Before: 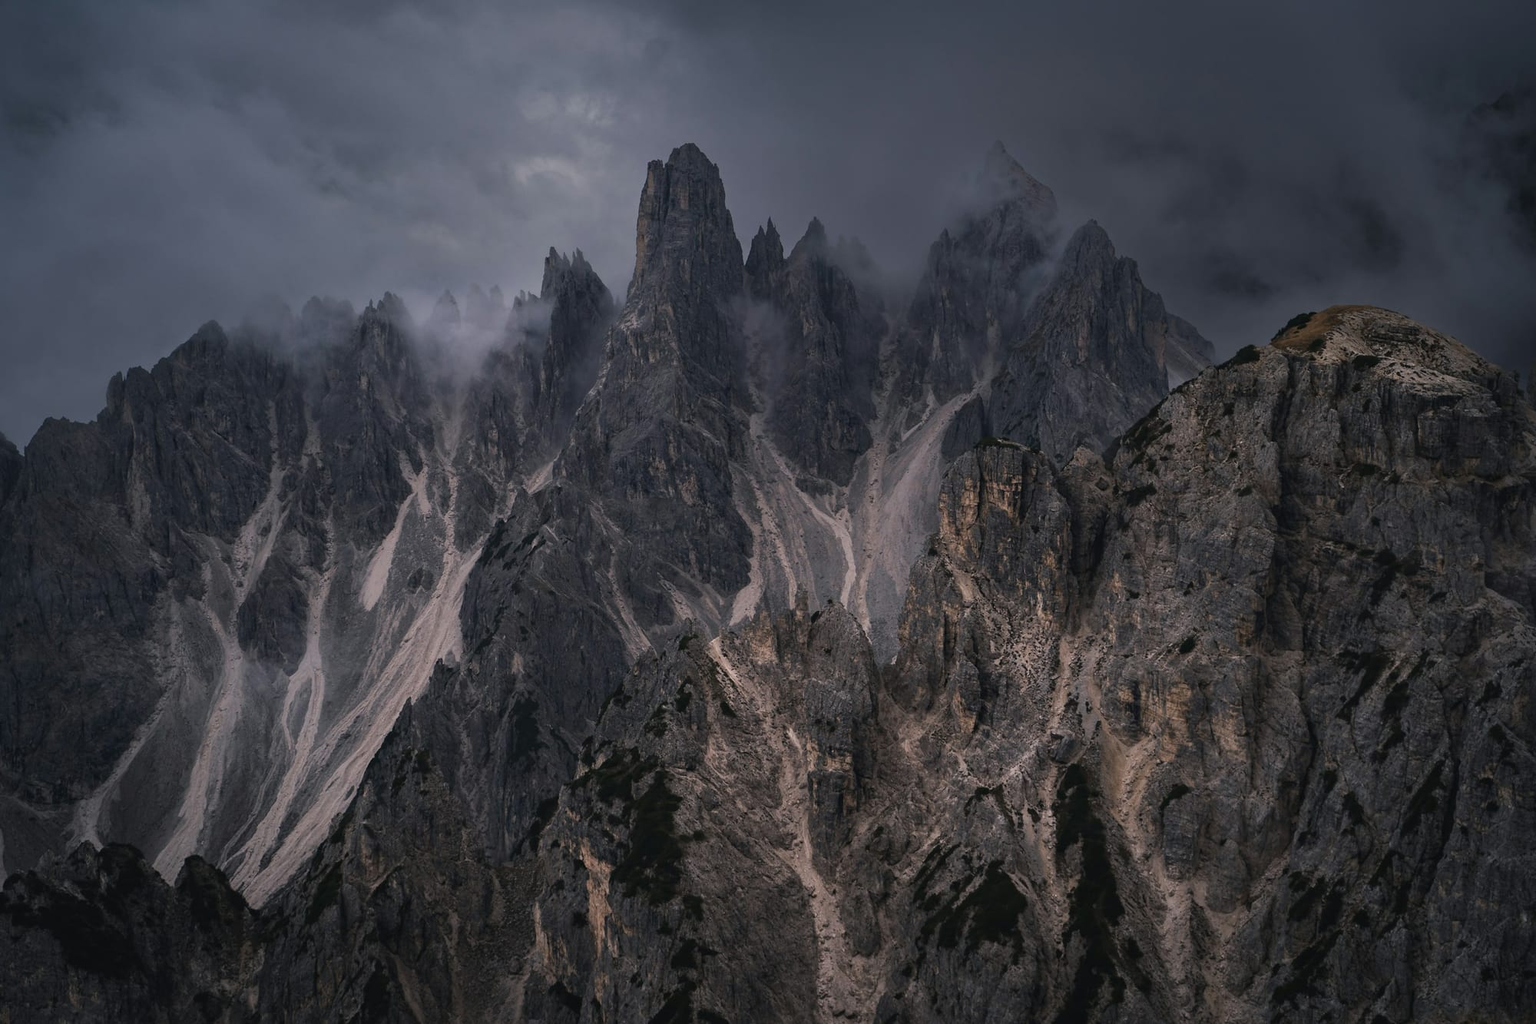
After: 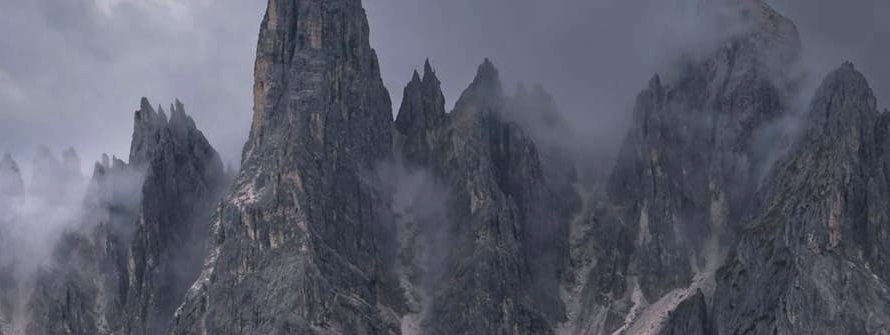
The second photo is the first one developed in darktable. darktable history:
crop: left 28.789%, top 16.826%, right 26.67%, bottom 57.991%
exposure: black level correction 0, exposure 0.897 EV, compensate highlight preservation false
